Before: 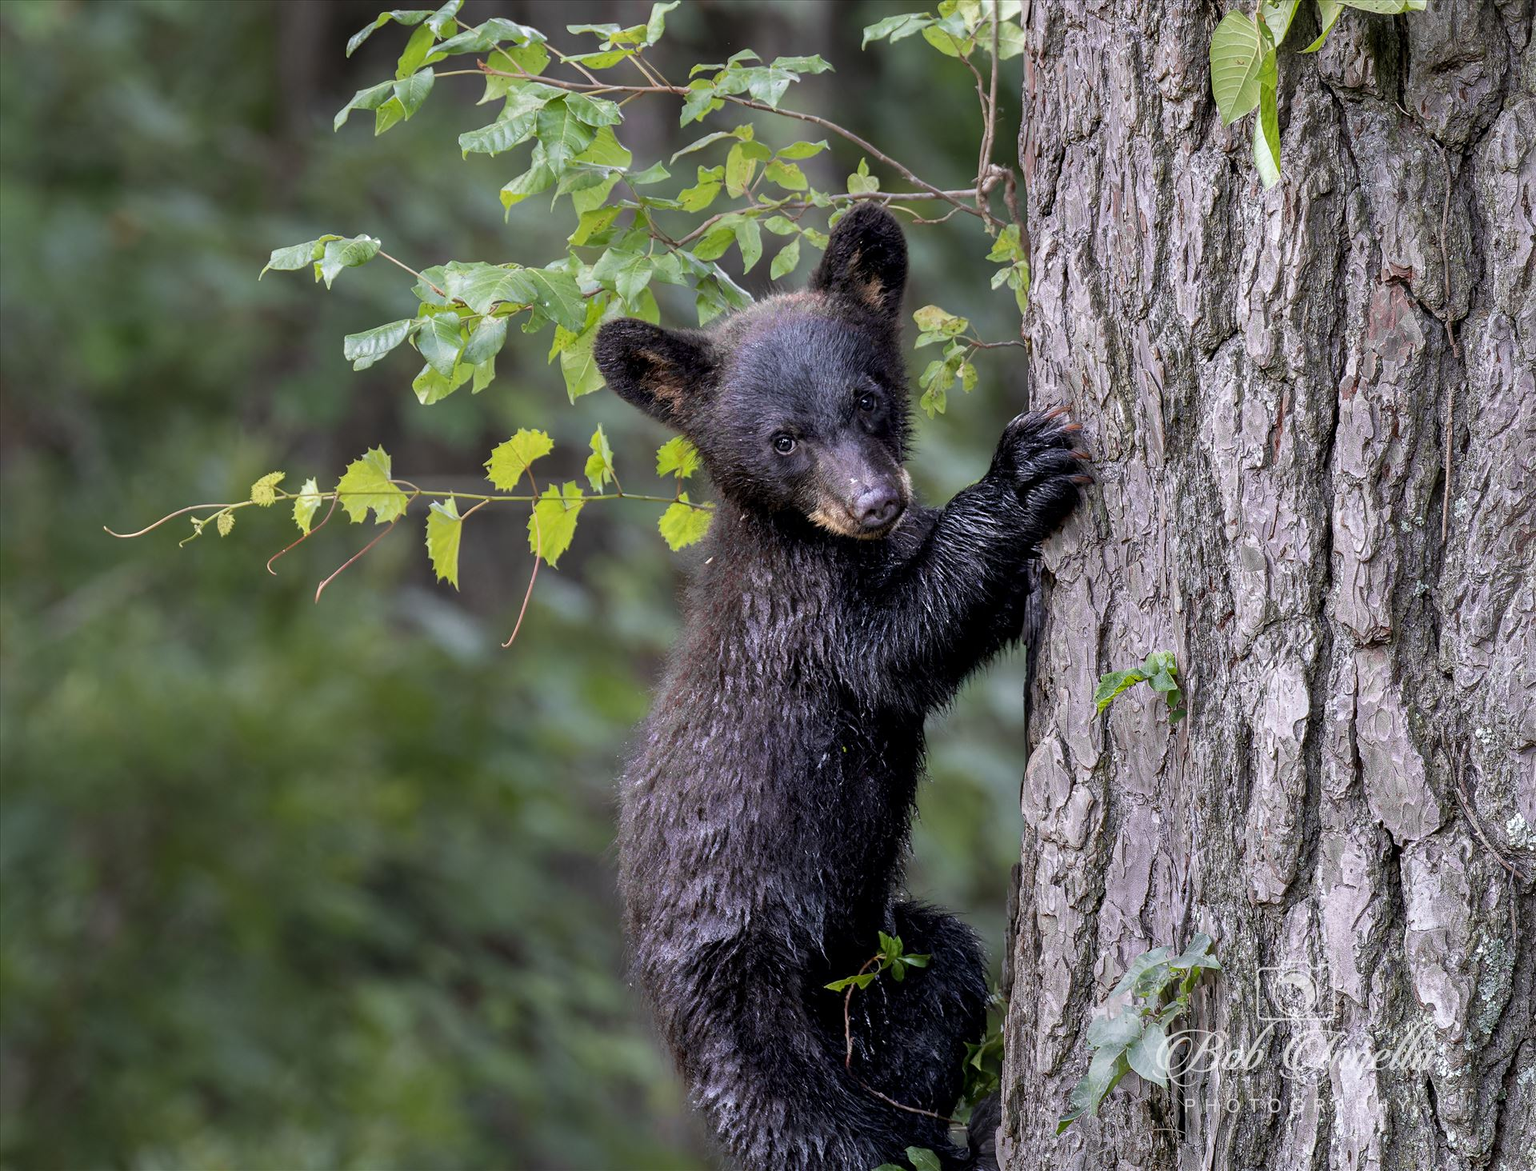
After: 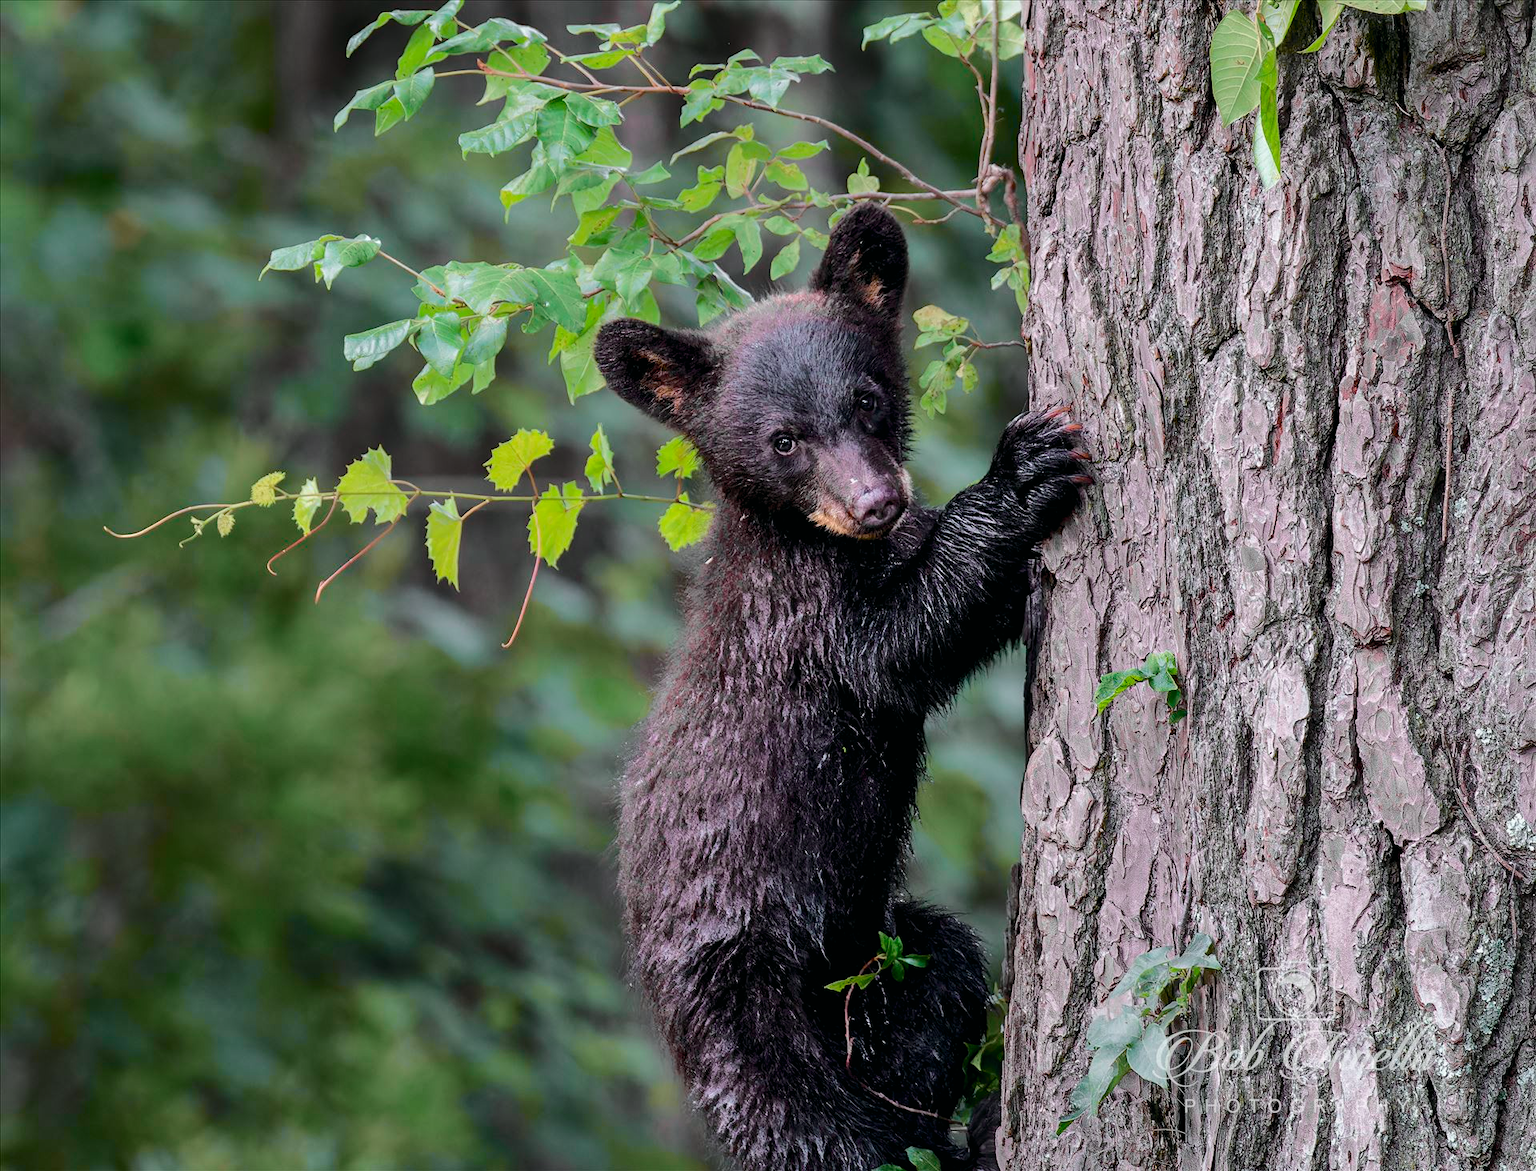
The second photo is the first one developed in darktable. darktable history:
white balance: emerald 1
tone curve: curves: ch0 [(0, 0.003) (0.211, 0.174) (0.482, 0.519) (0.843, 0.821) (0.992, 0.971)]; ch1 [(0, 0) (0.276, 0.206) (0.393, 0.364) (0.482, 0.477) (0.506, 0.5) (0.523, 0.523) (0.572, 0.592) (0.635, 0.665) (0.695, 0.759) (1, 1)]; ch2 [(0, 0) (0.438, 0.456) (0.498, 0.497) (0.536, 0.527) (0.562, 0.584) (0.619, 0.602) (0.698, 0.698) (1, 1)], color space Lab, independent channels, preserve colors none
